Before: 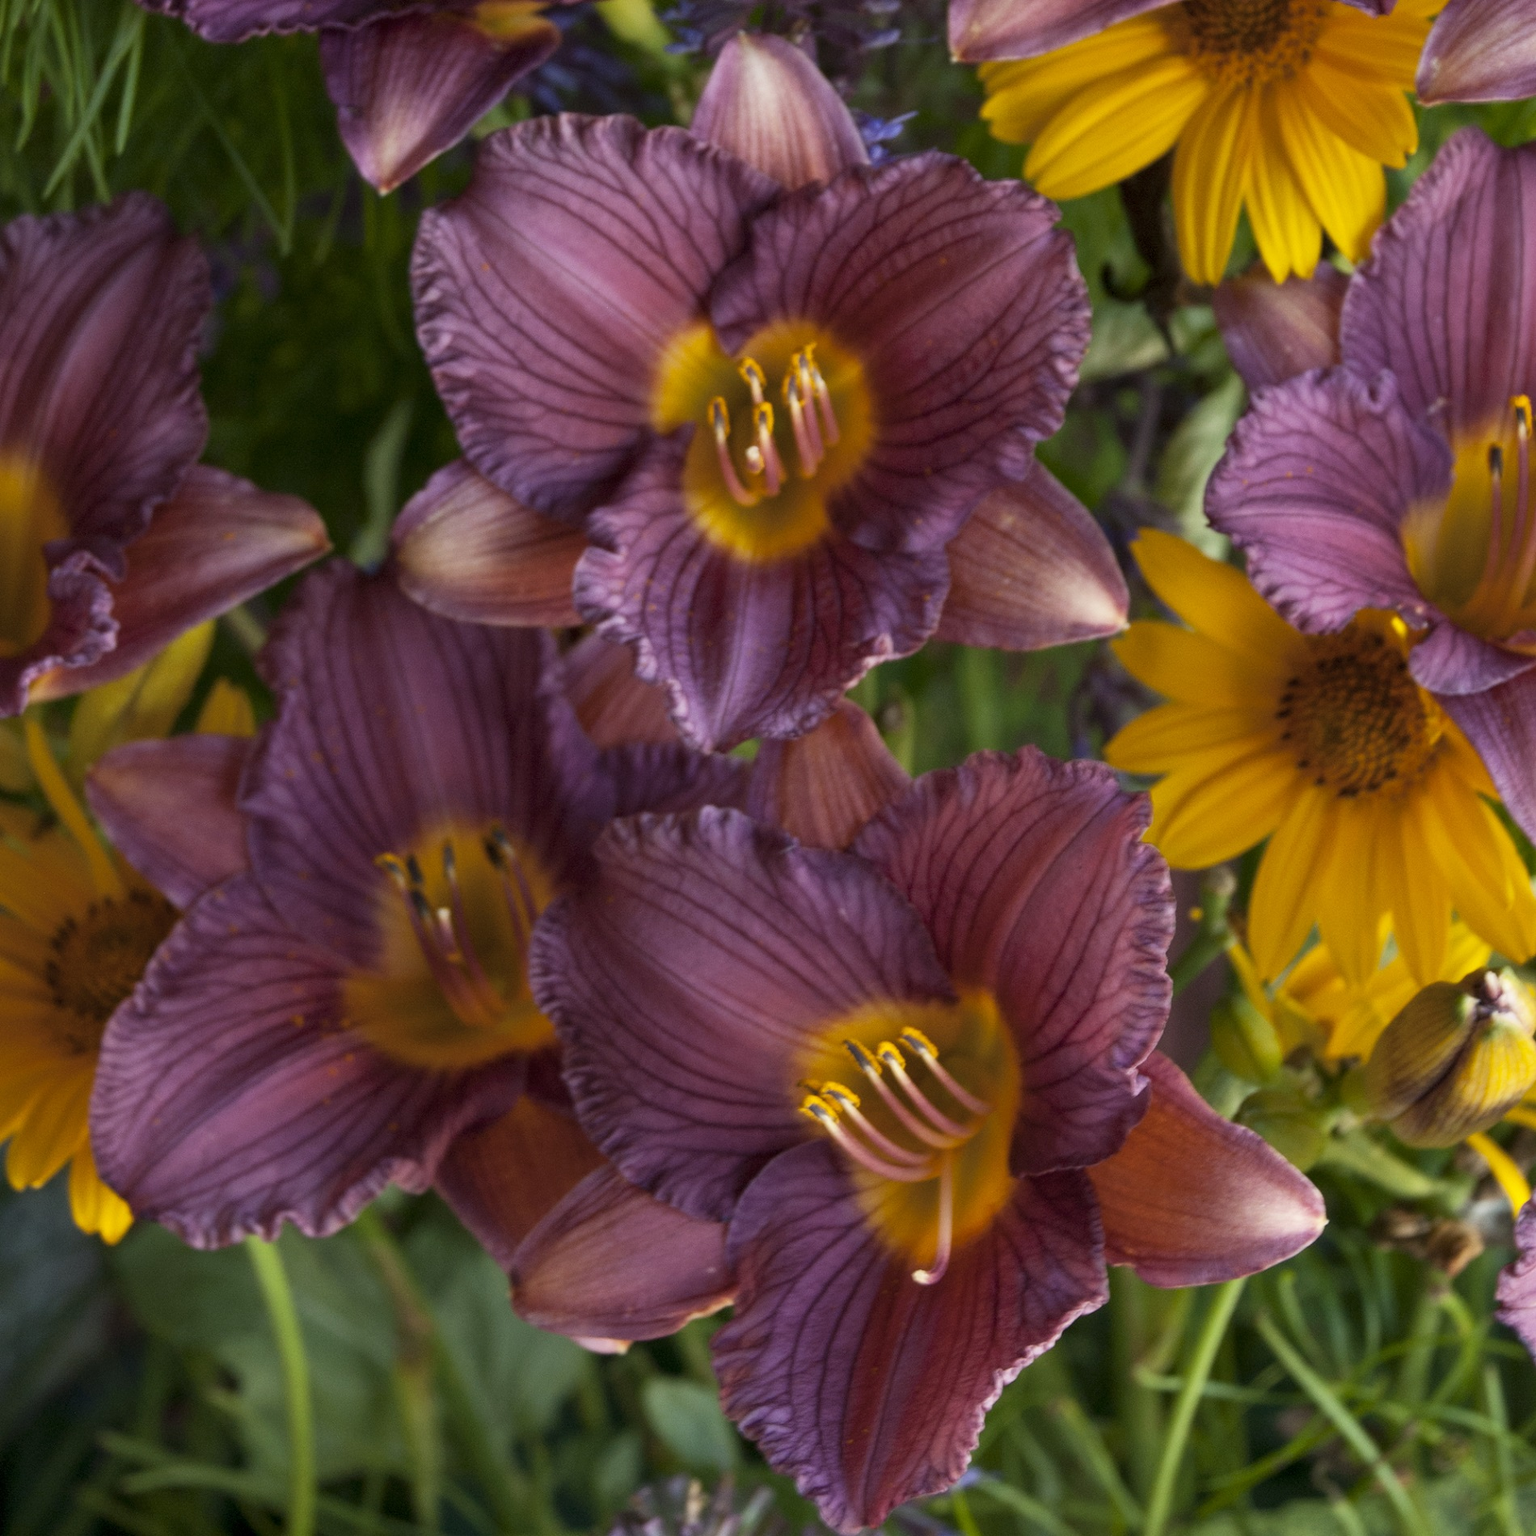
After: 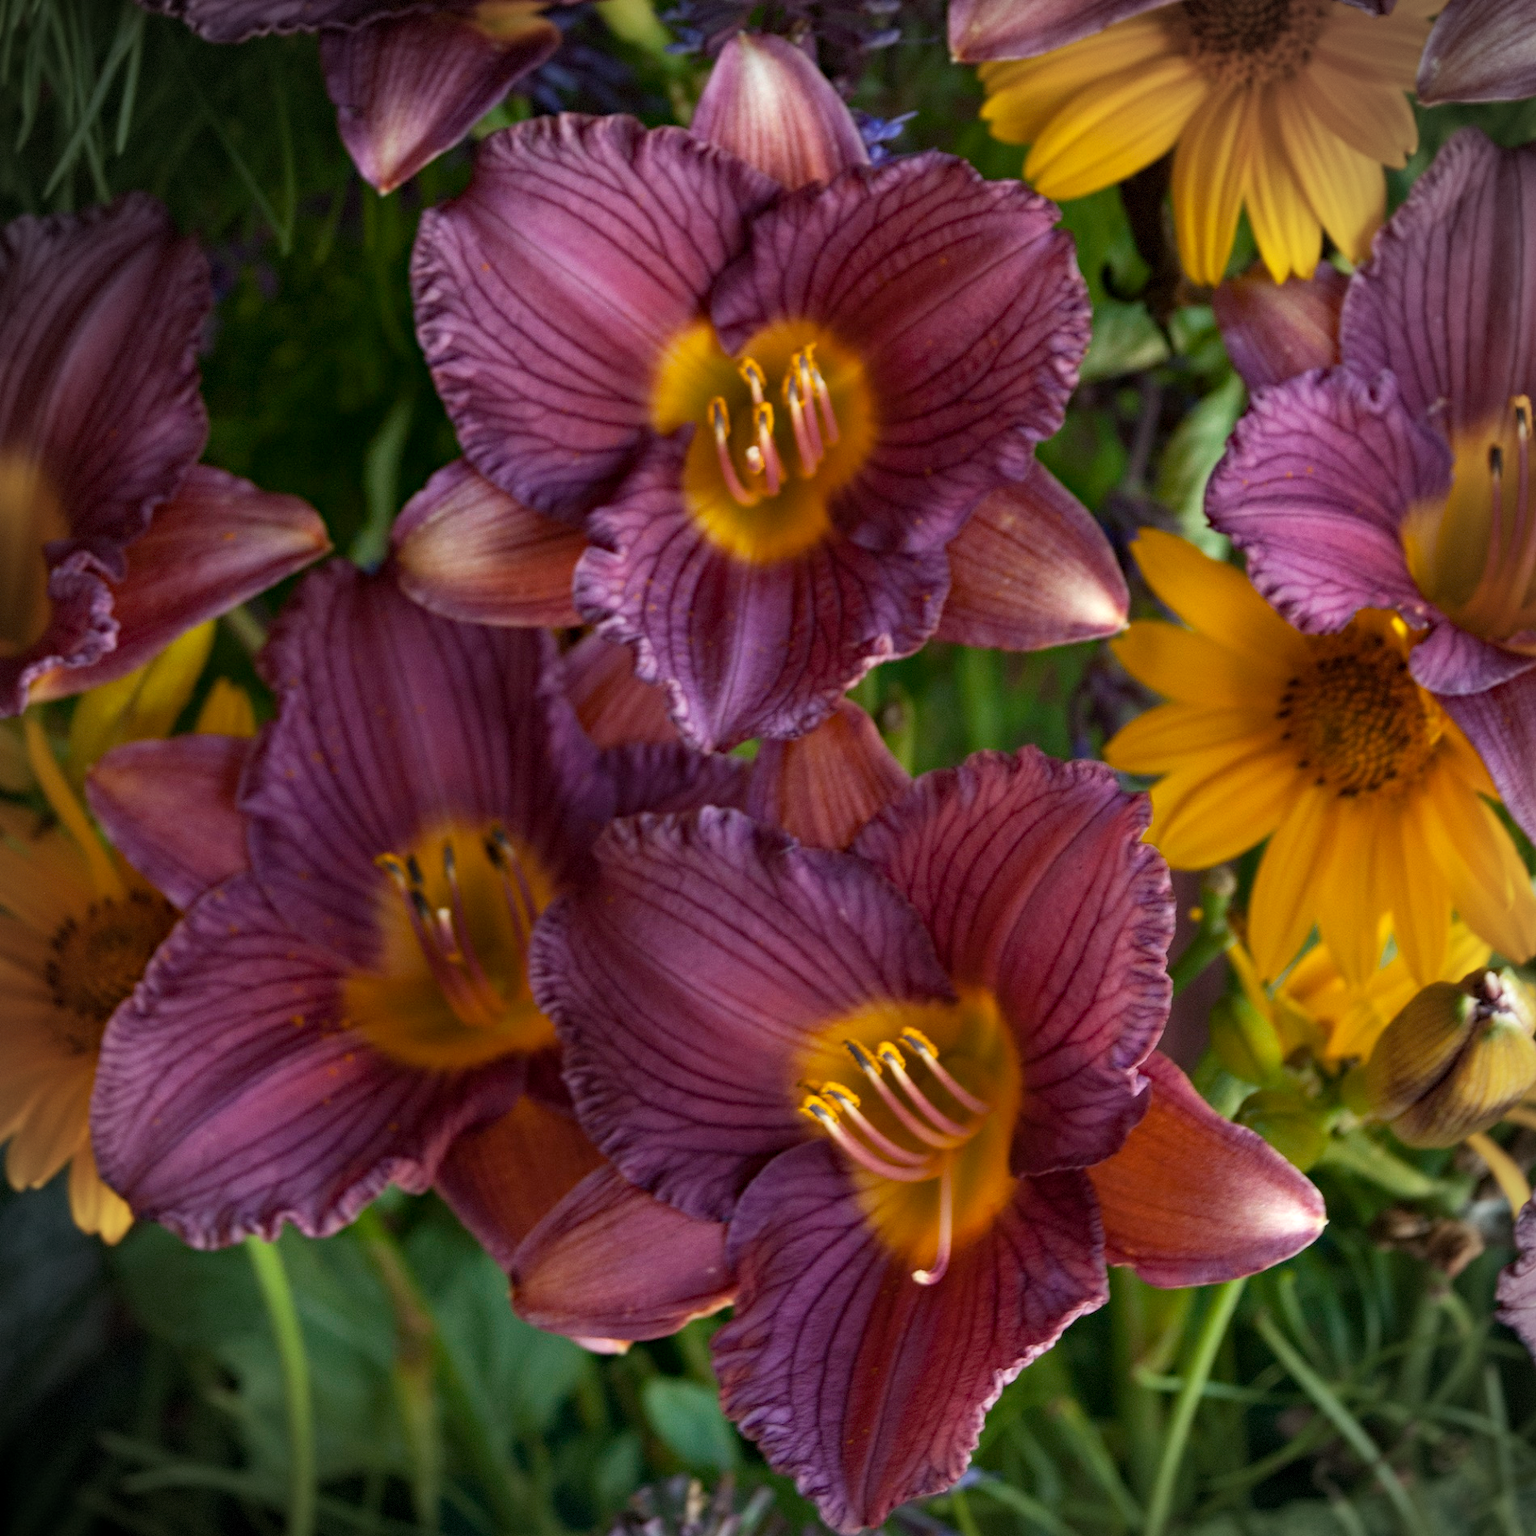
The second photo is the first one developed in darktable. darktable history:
haze removal: strength 0.29, distance 0.25, compatibility mode true, adaptive false
vignetting: dithering 8-bit output, unbound false
